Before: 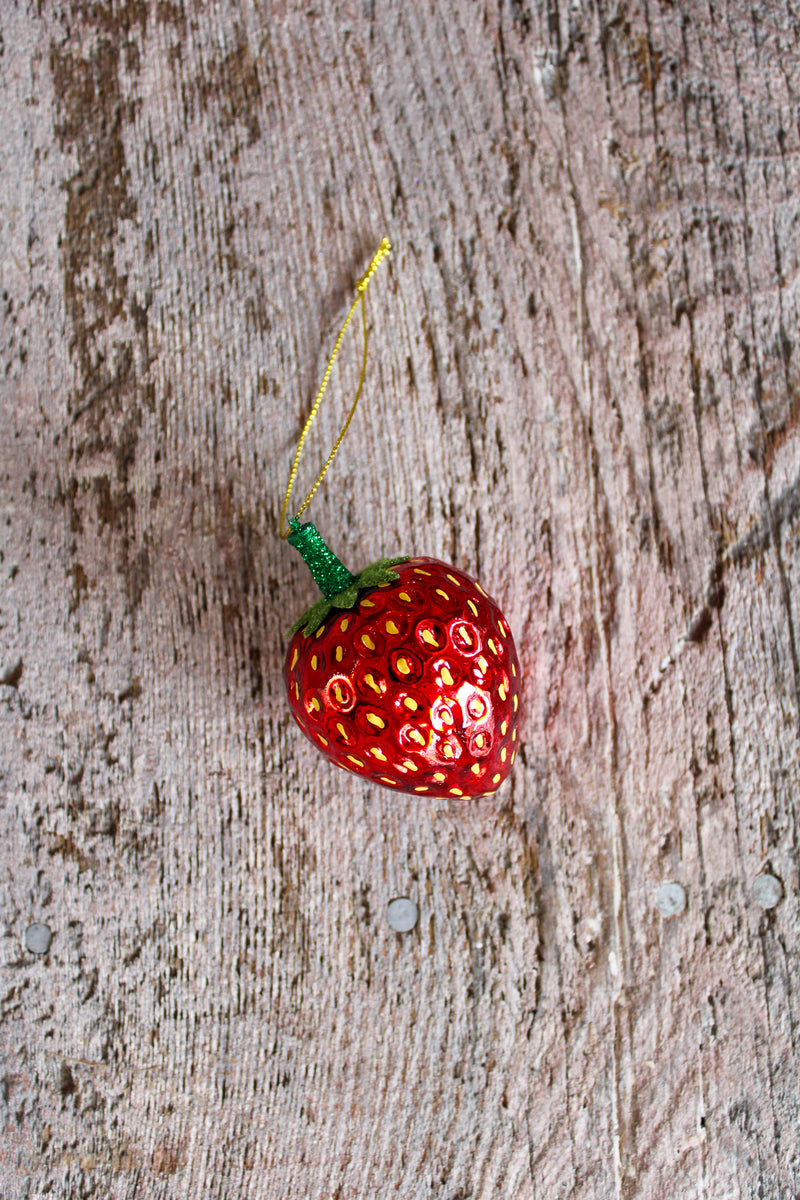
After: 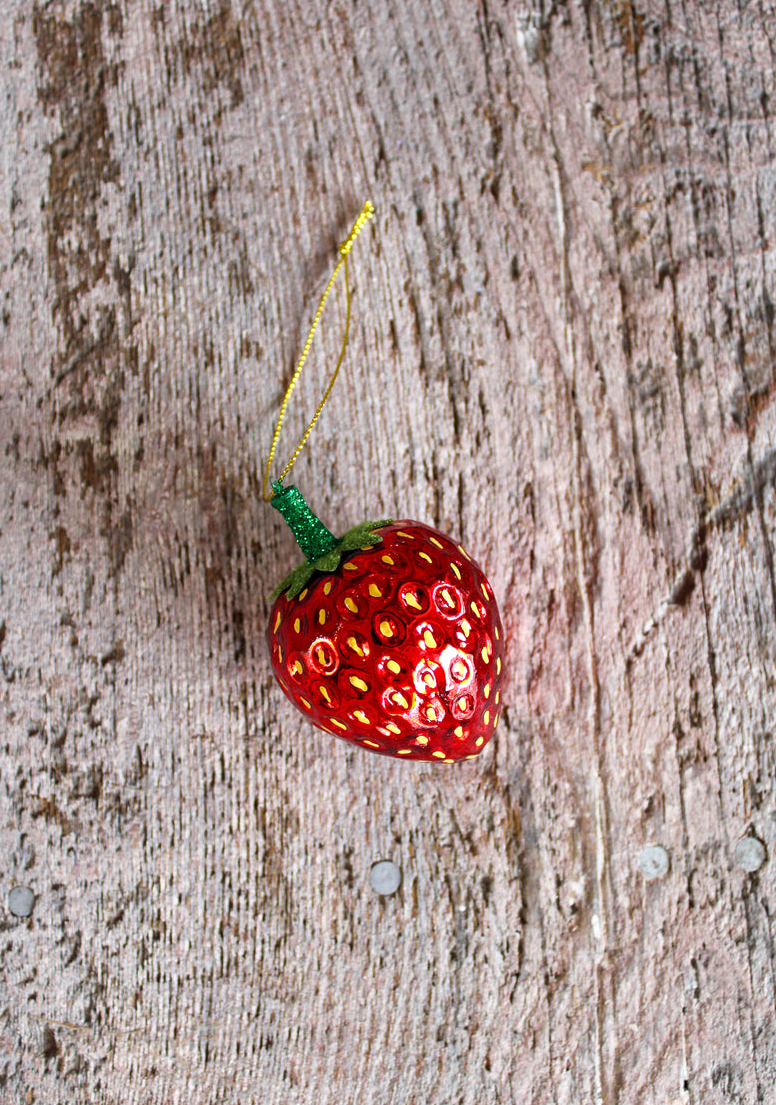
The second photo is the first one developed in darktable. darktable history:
crop: left 2.211%, top 3.085%, right 0.773%, bottom 4.829%
exposure: exposure 0.128 EV, compensate highlight preservation false
